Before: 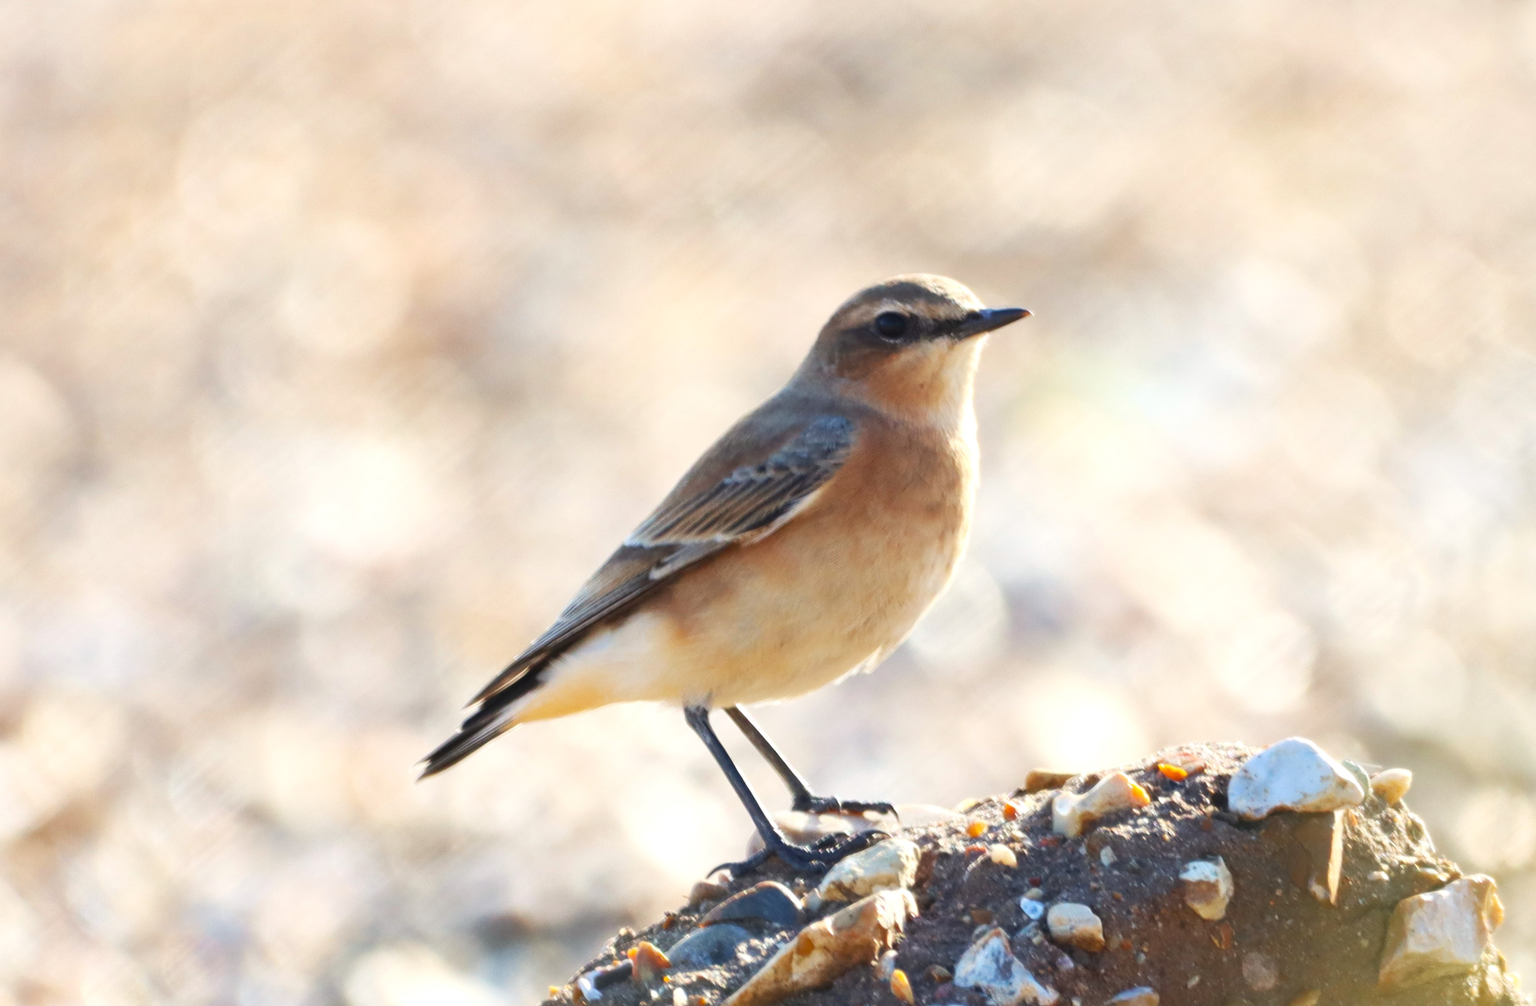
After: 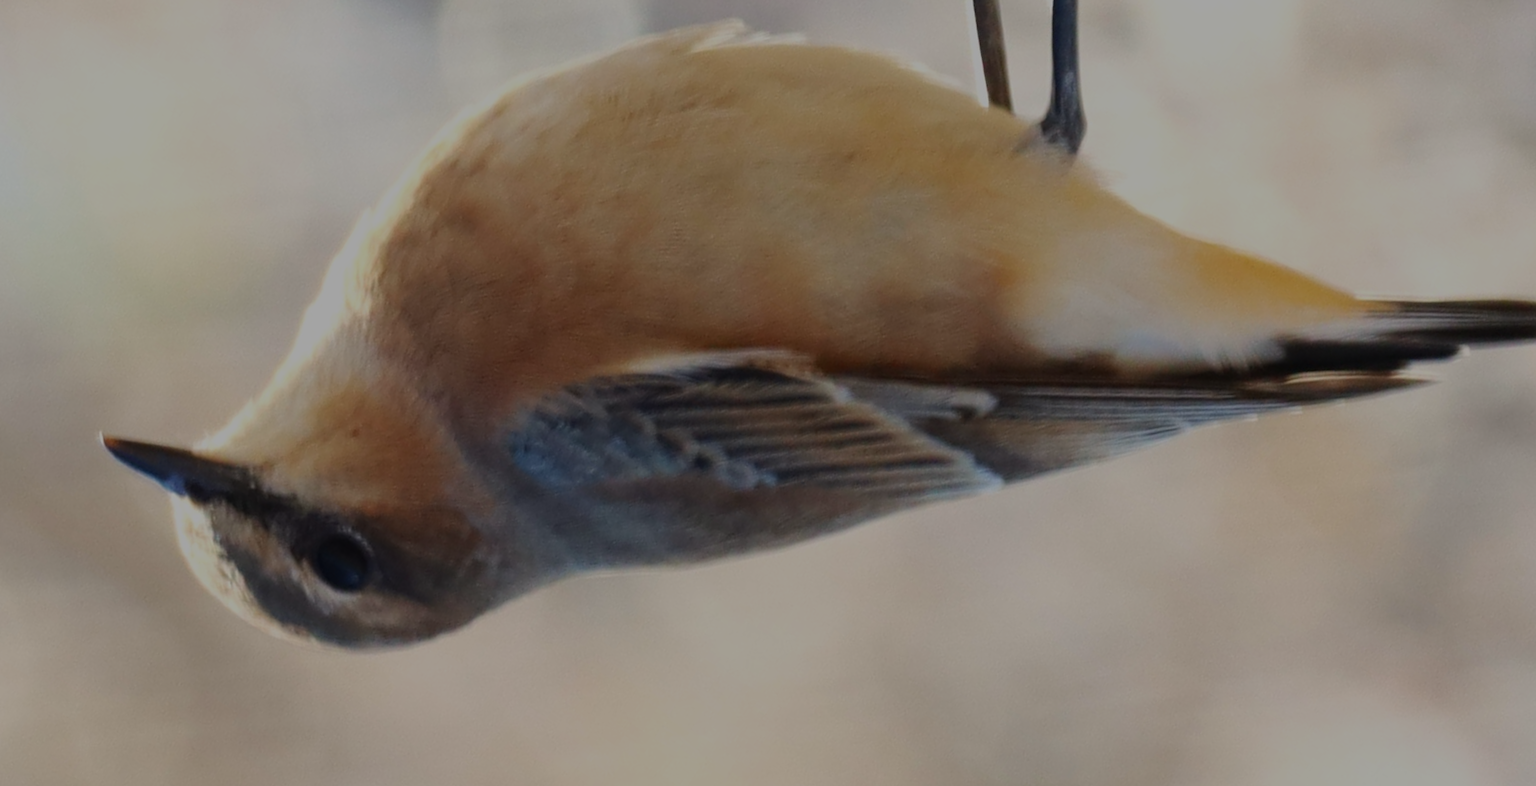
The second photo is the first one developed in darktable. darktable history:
crop and rotate: angle 147.56°, left 9.217%, top 15.606%, right 4.529%, bottom 16.93%
exposure: exposure -1.423 EV, compensate highlight preservation false
